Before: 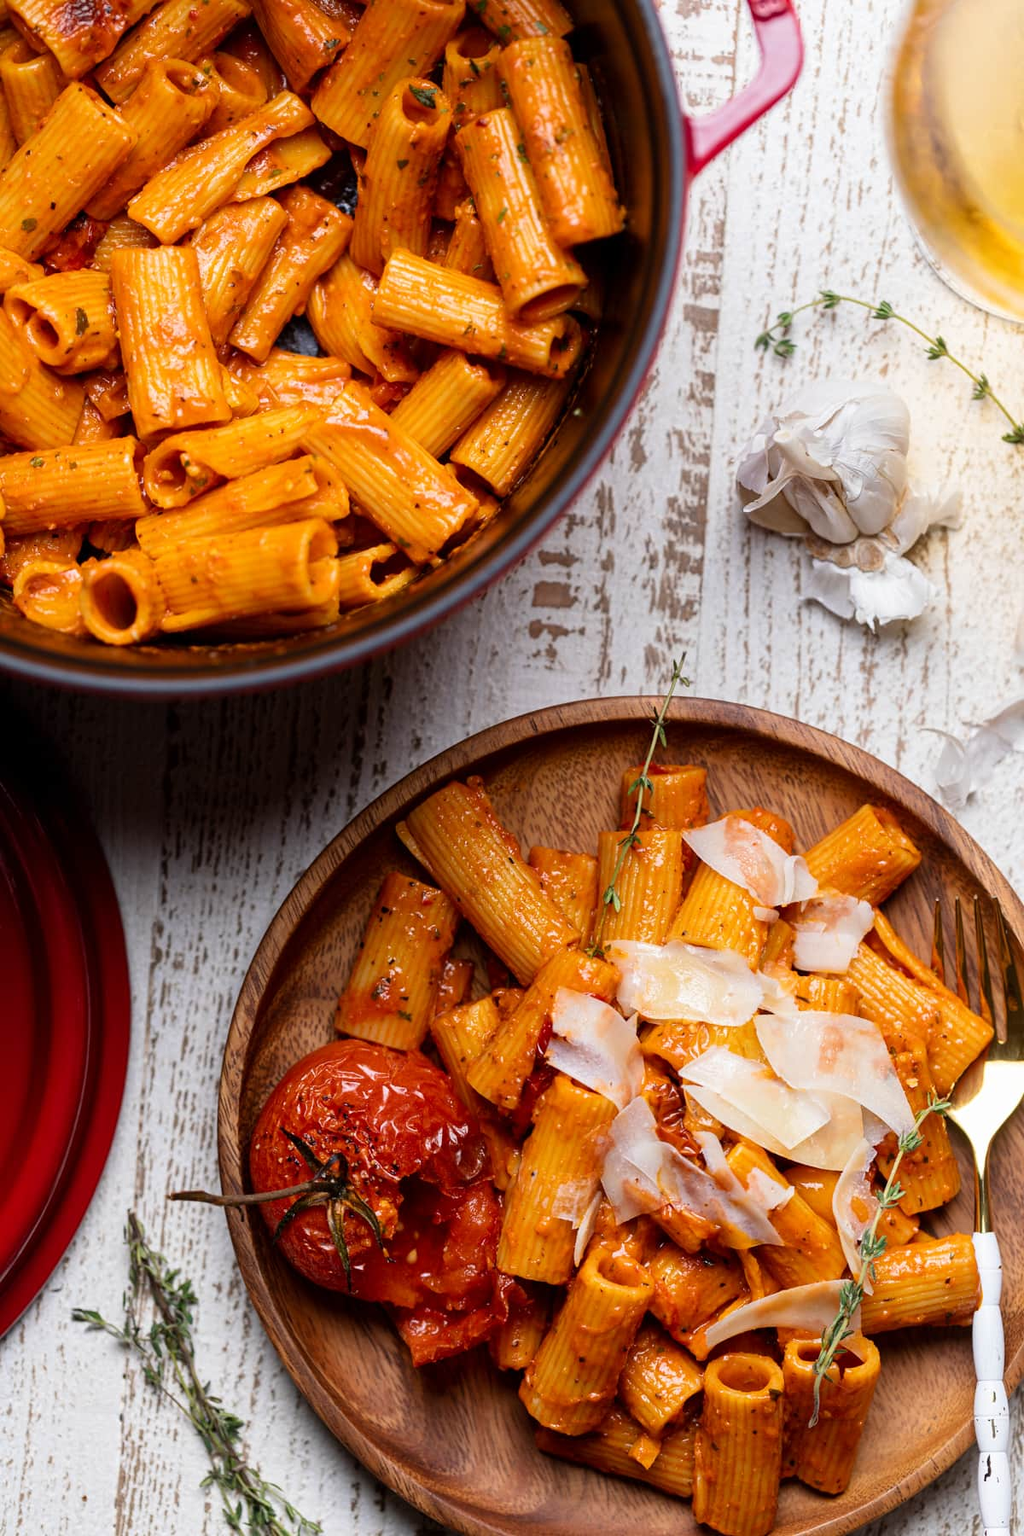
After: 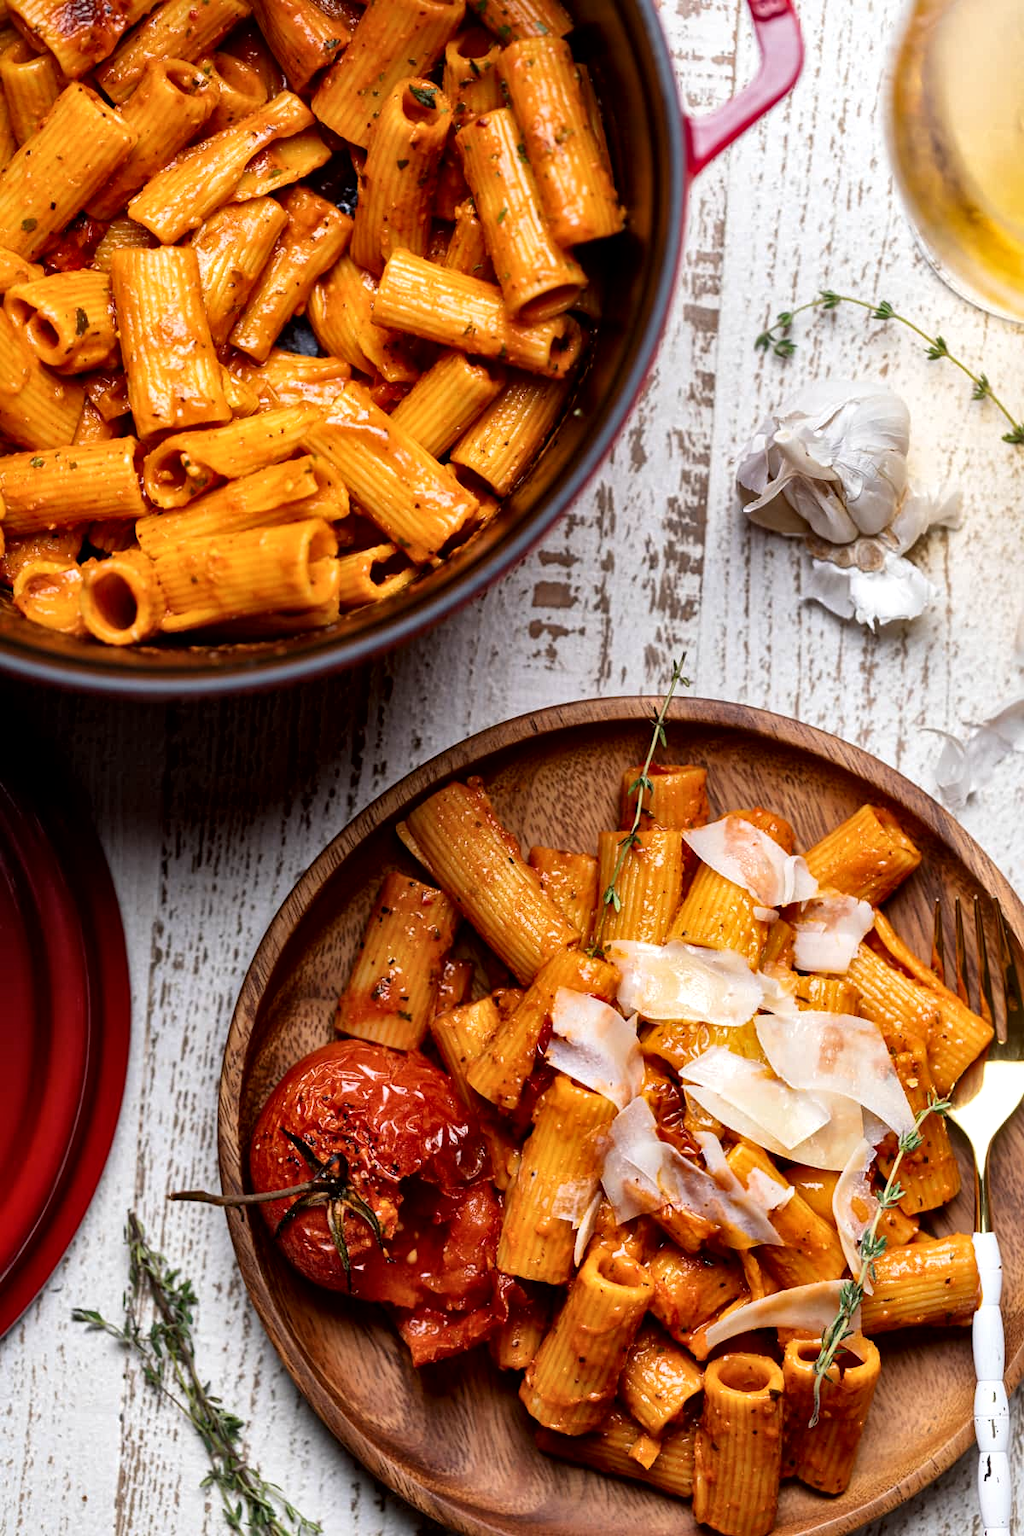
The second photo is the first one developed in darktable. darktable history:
local contrast: mode bilateral grid, contrast 25, coarseness 60, detail 152%, midtone range 0.2
